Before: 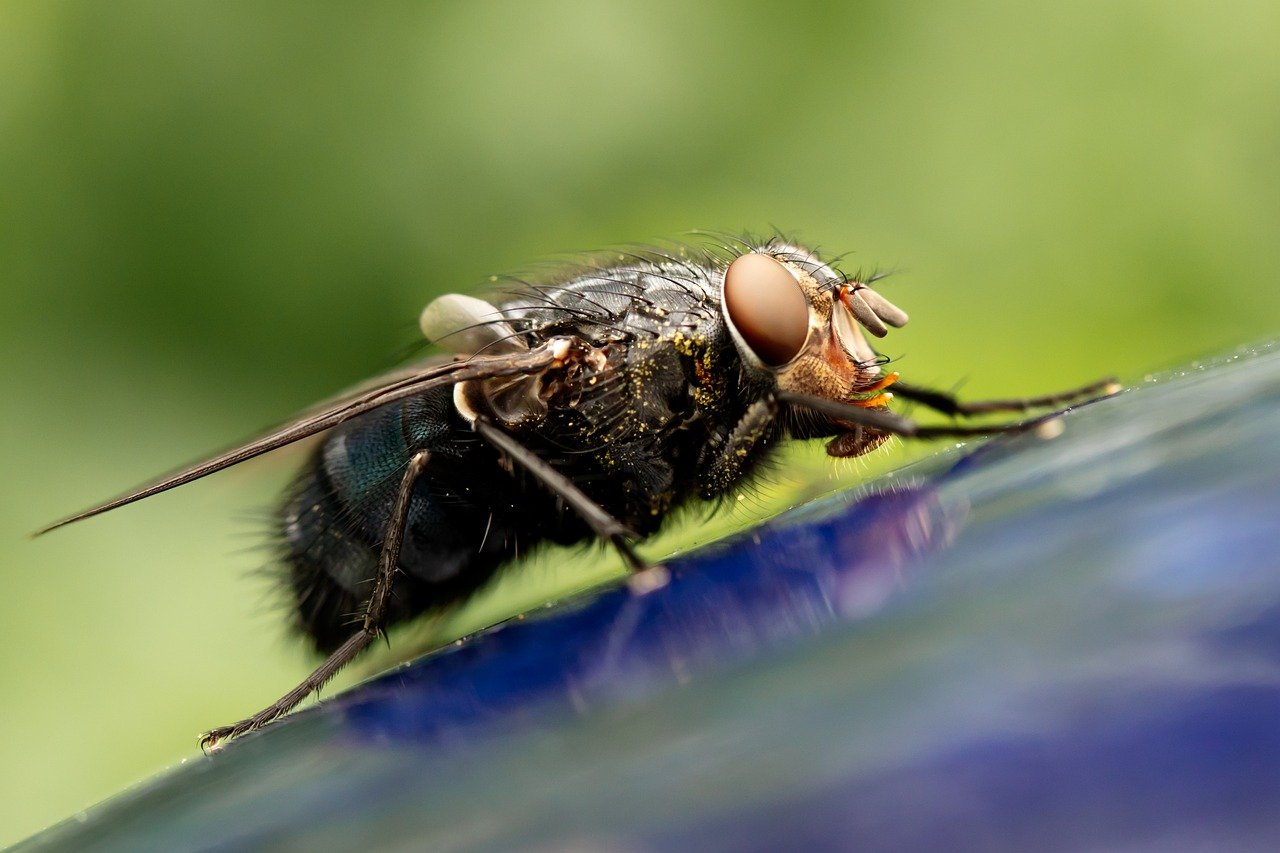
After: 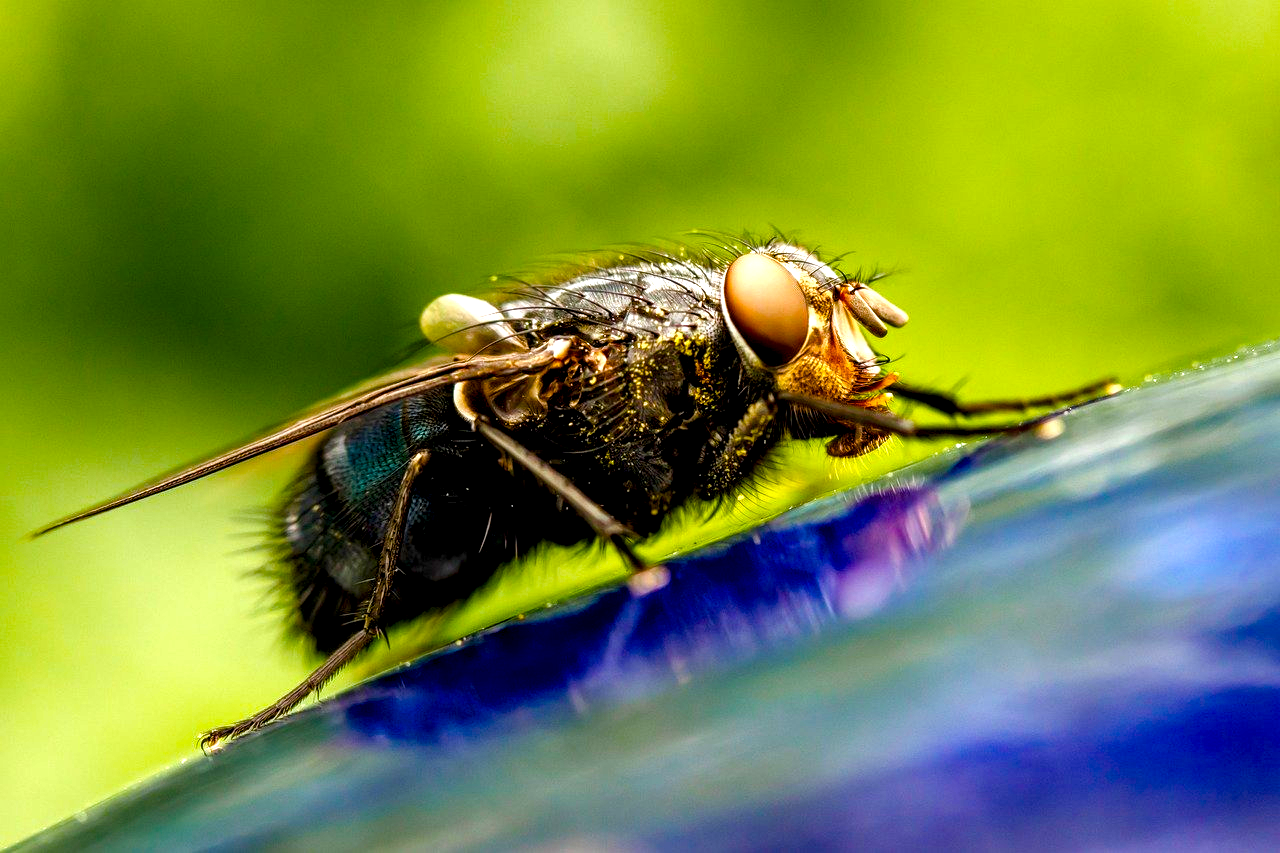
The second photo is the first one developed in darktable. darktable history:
local contrast: detail 160%
color balance rgb: linear chroma grading › shadows 10%, linear chroma grading › highlights 10%, linear chroma grading › global chroma 15%, linear chroma grading › mid-tones 15%, perceptual saturation grading › global saturation 40%, perceptual saturation grading › highlights -25%, perceptual saturation grading › mid-tones 35%, perceptual saturation grading › shadows 35%, perceptual brilliance grading › global brilliance 11.29%, global vibrance 11.29%
